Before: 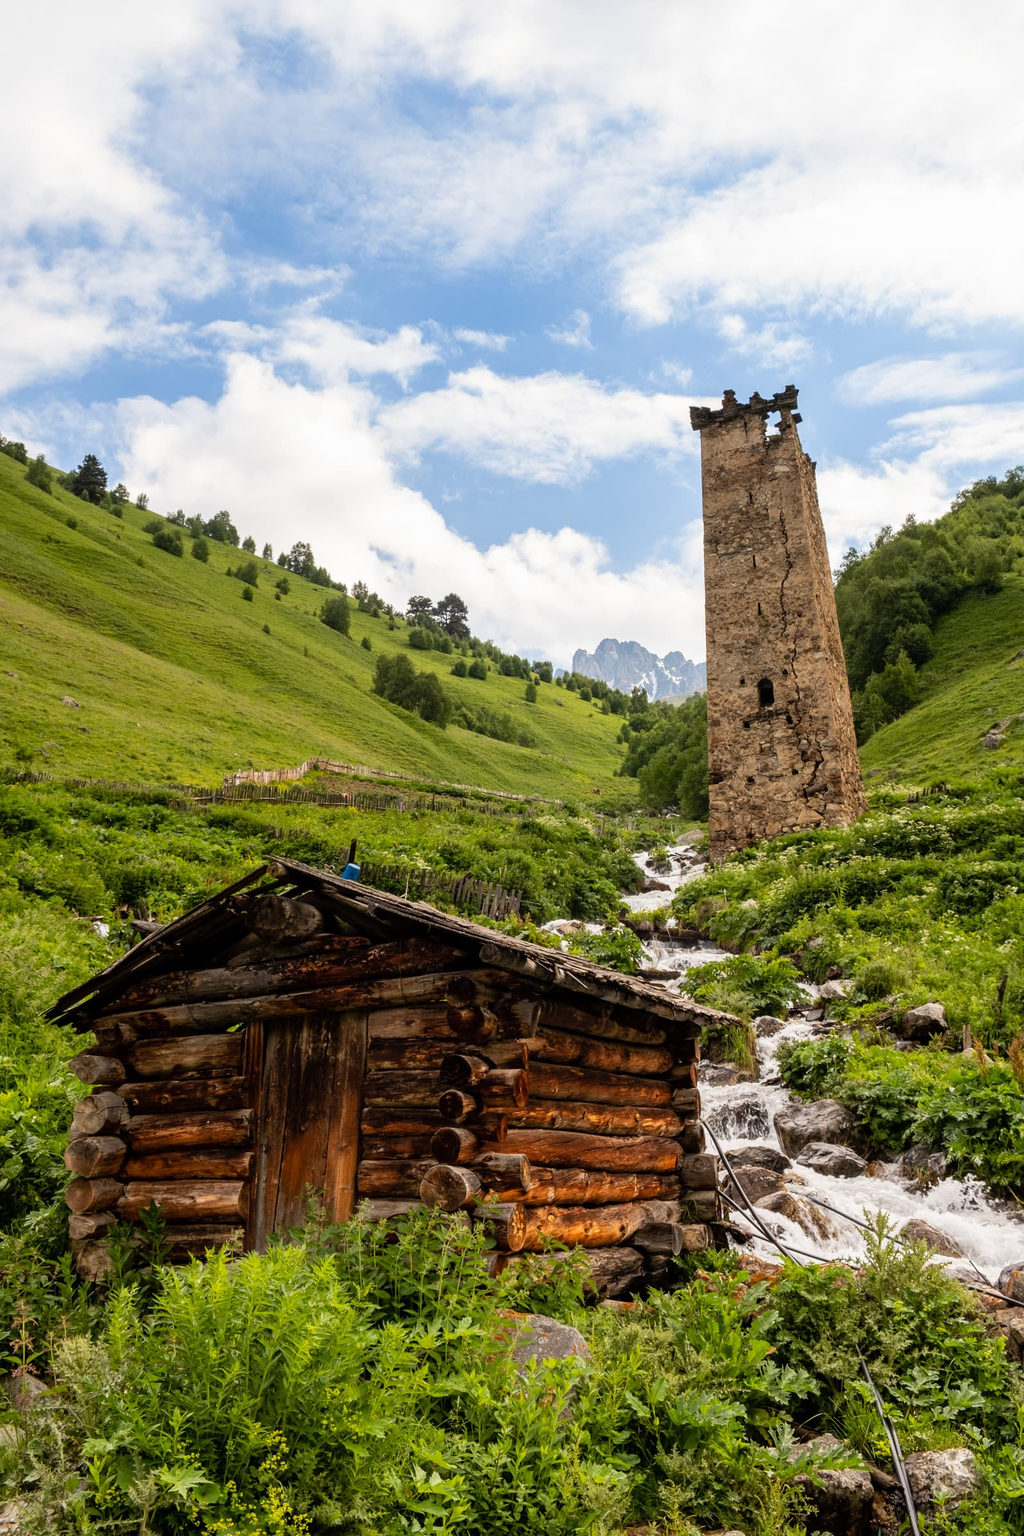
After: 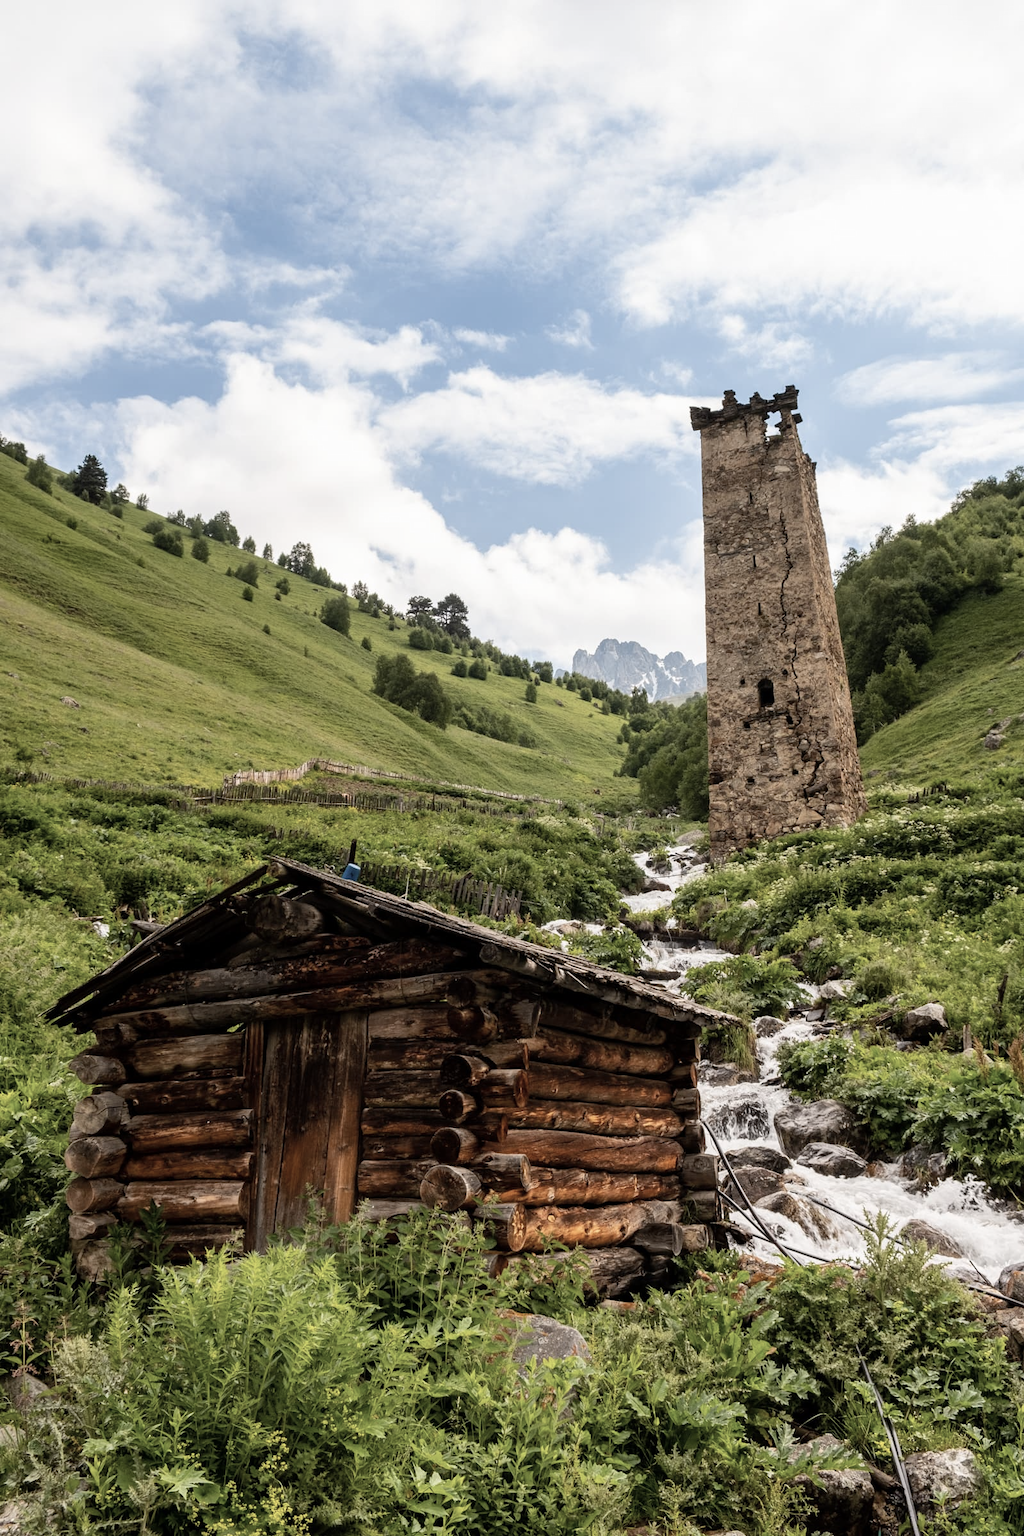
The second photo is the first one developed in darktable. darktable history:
contrast brightness saturation: contrast 0.099, saturation -0.377
